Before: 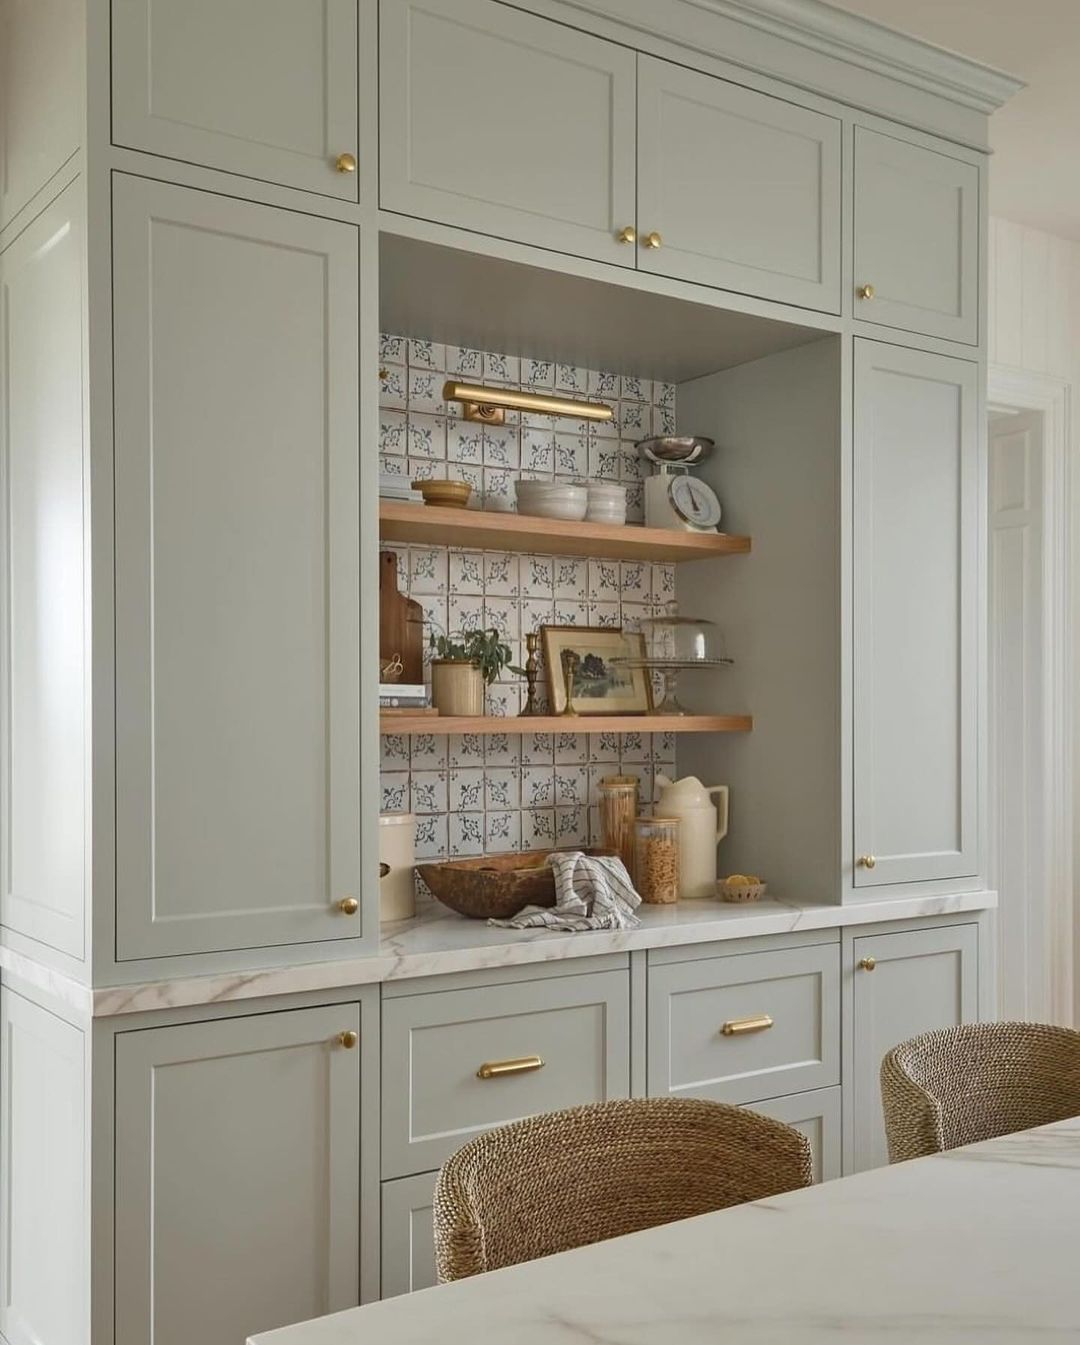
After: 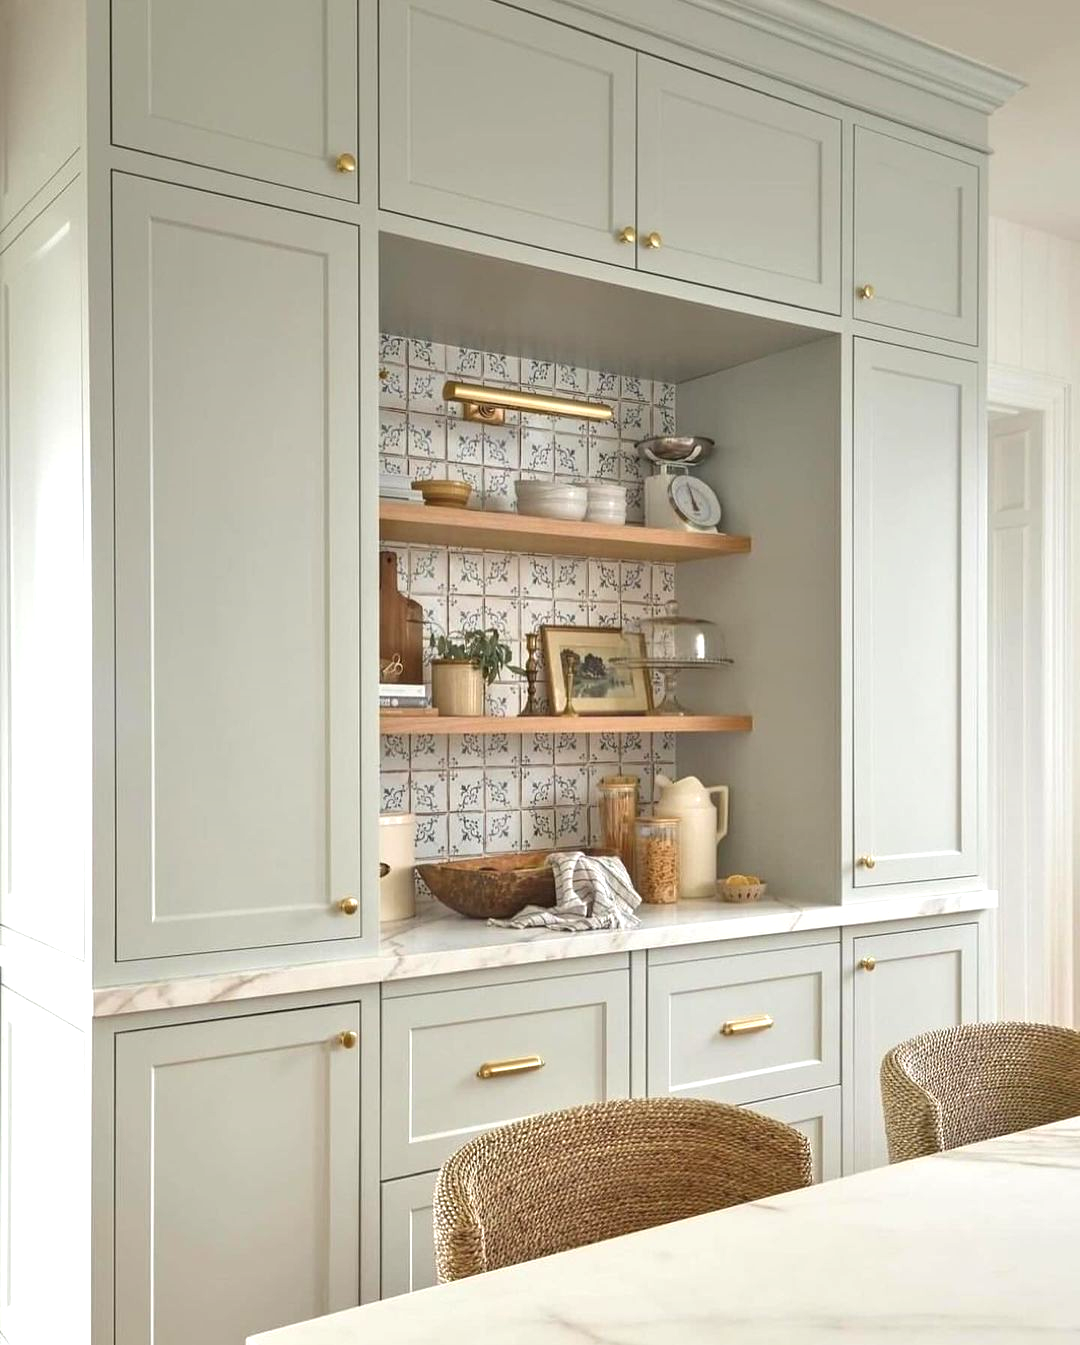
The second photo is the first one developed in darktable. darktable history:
graduated density: on, module defaults
exposure: exposure 1 EV, compensate highlight preservation false
